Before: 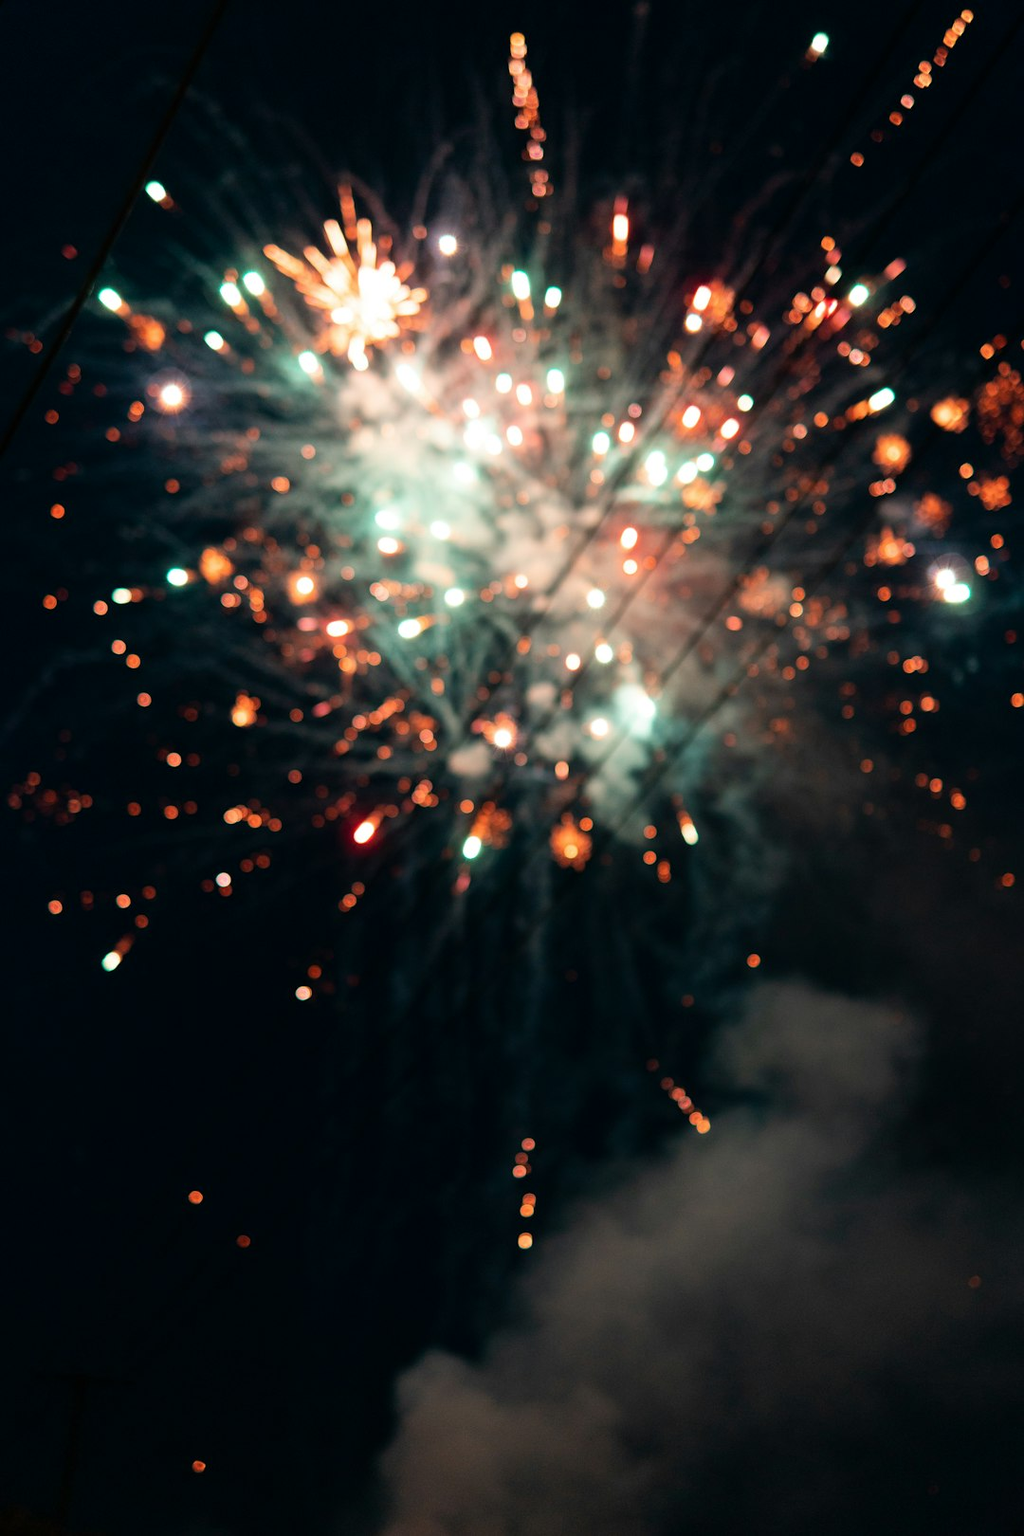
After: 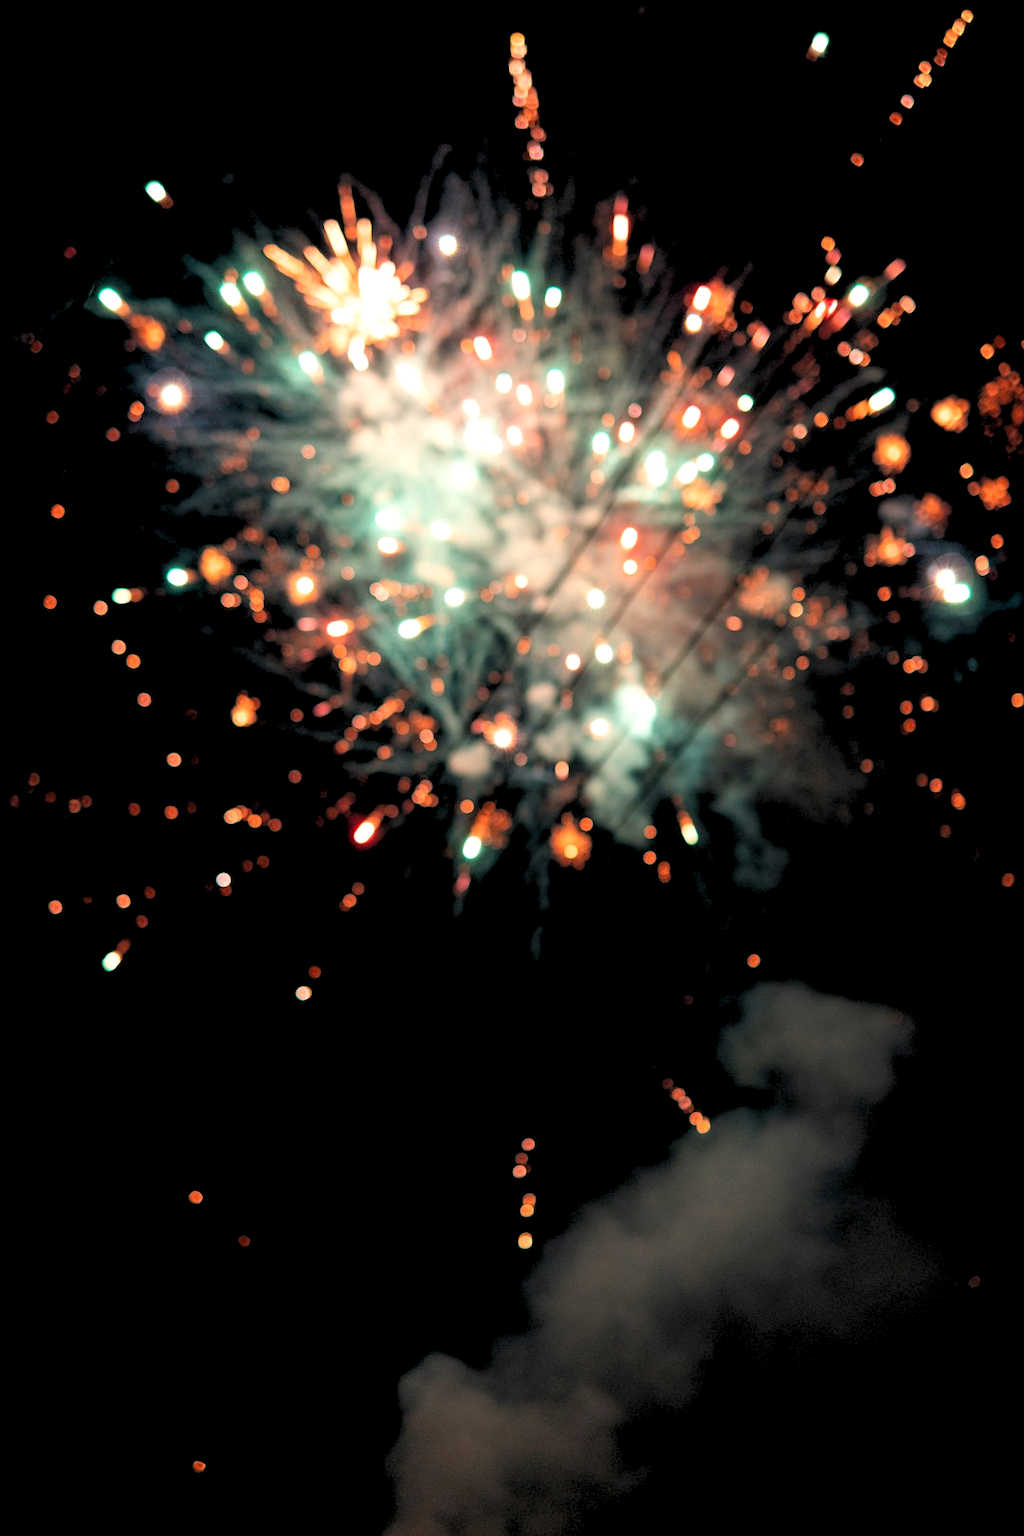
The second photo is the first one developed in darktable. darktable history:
color correction: highlights b* 3
rgb levels: levels [[0.013, 0.434, 0.89], [0, 0.5, 1], [0, 0.5, 1]]
